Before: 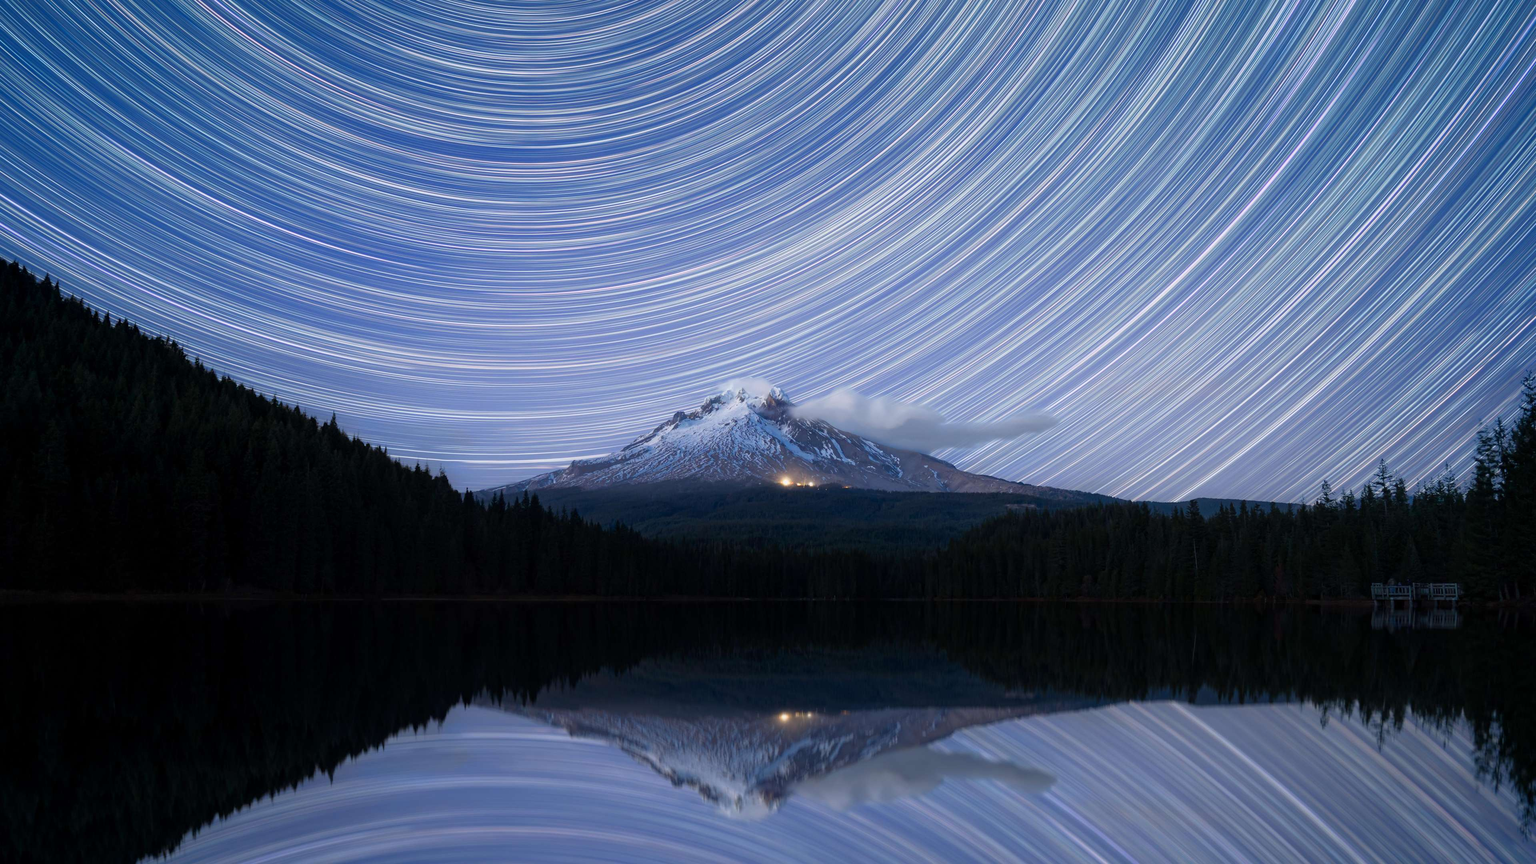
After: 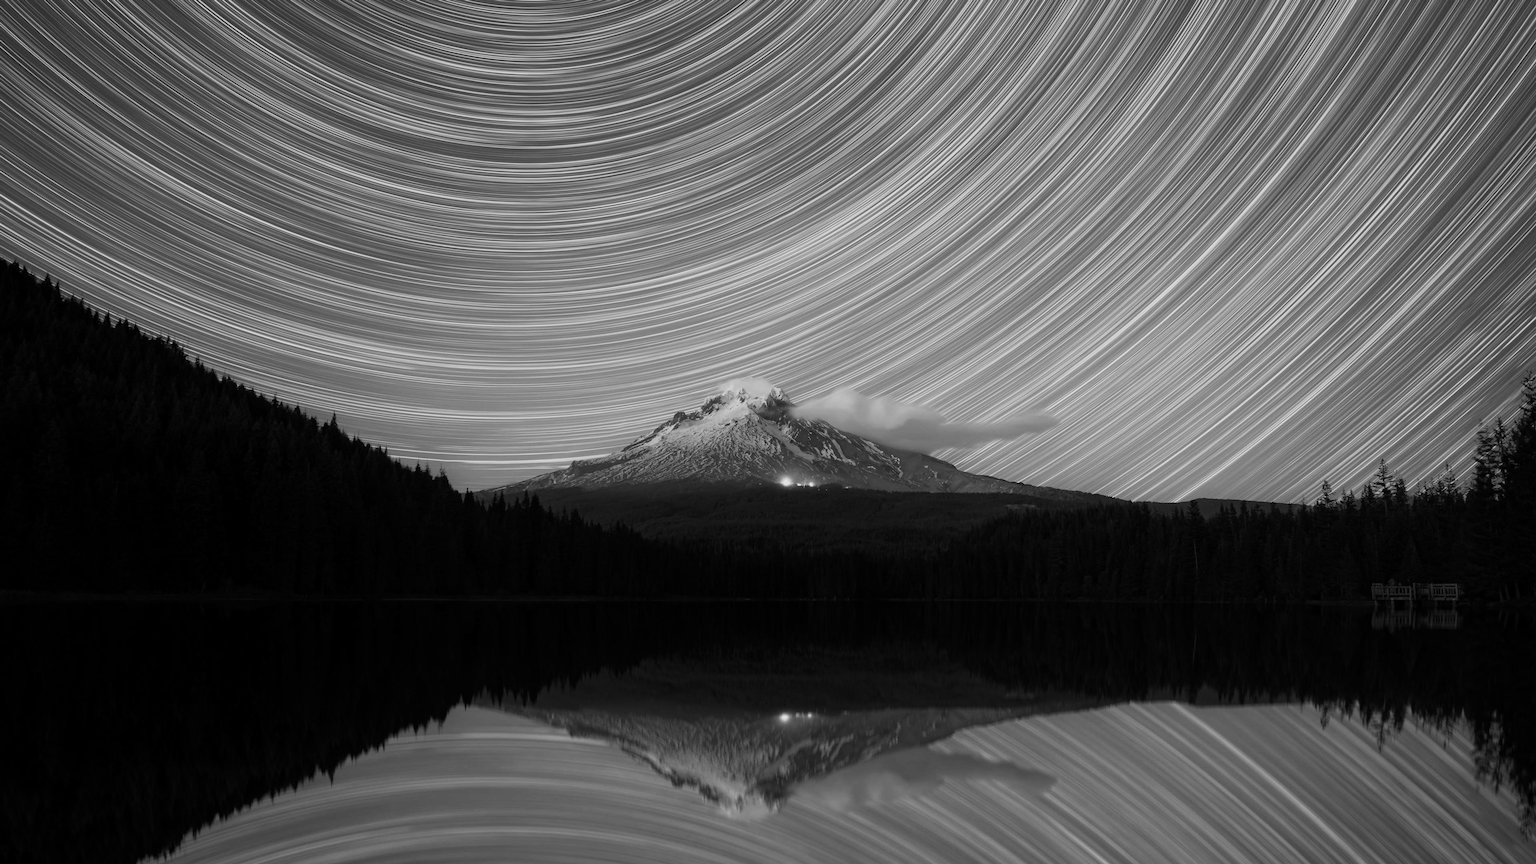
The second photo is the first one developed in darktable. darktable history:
monochrome: a -92.57, b 58.91
contrast brightness saturation: contrast 0.16, saturation 0.32
